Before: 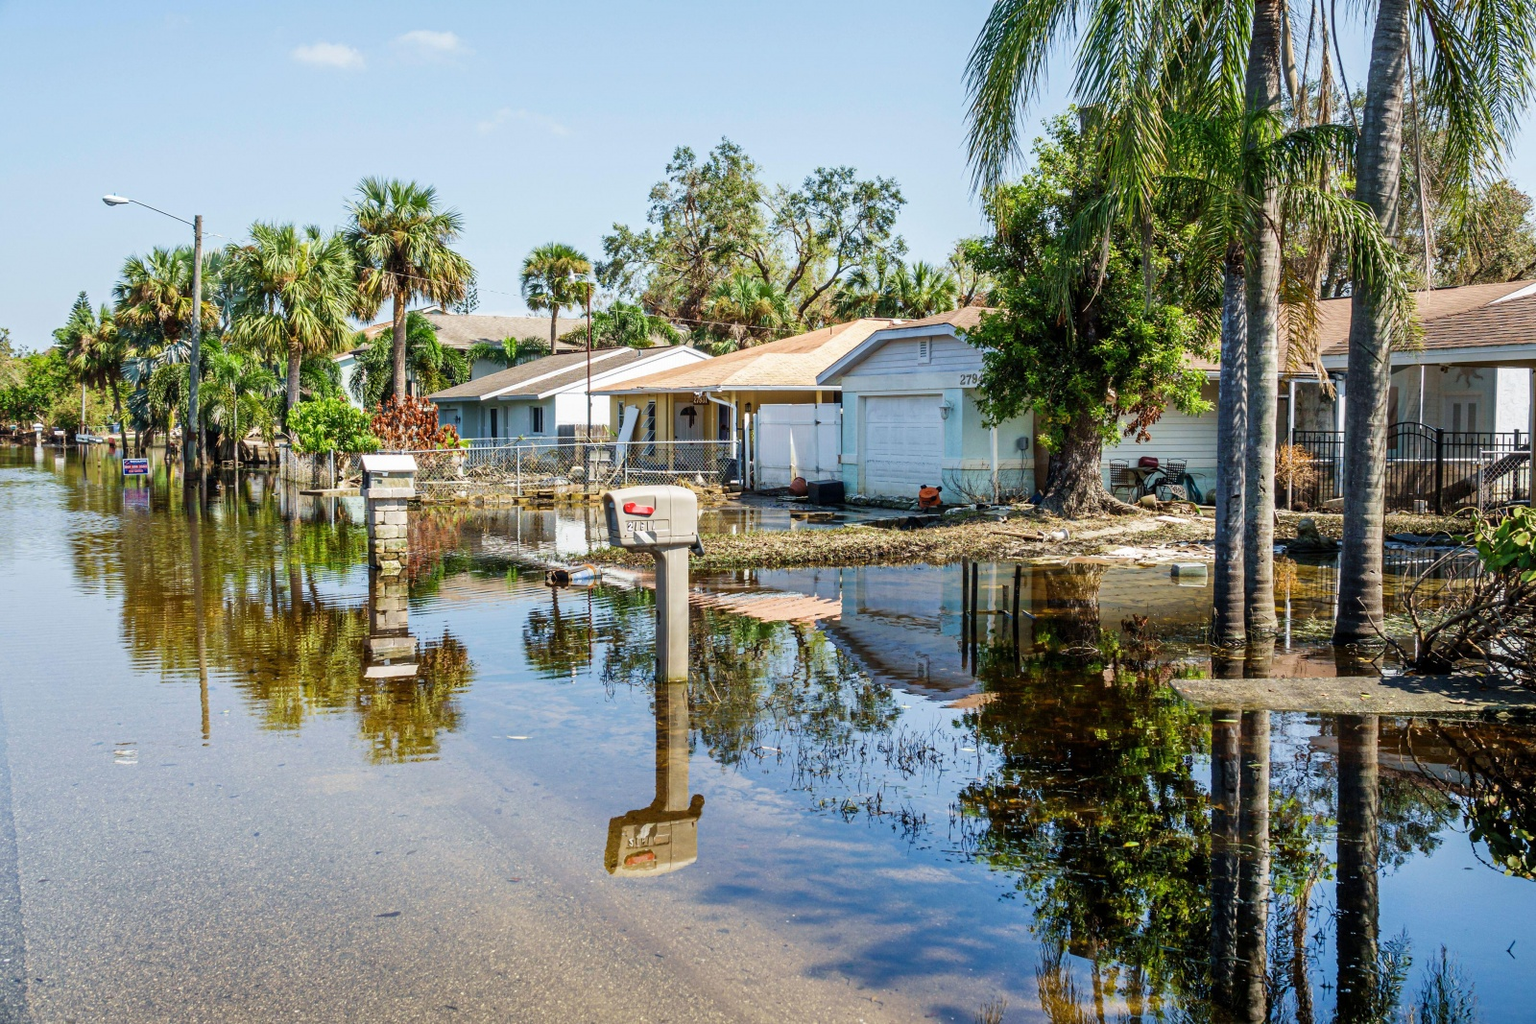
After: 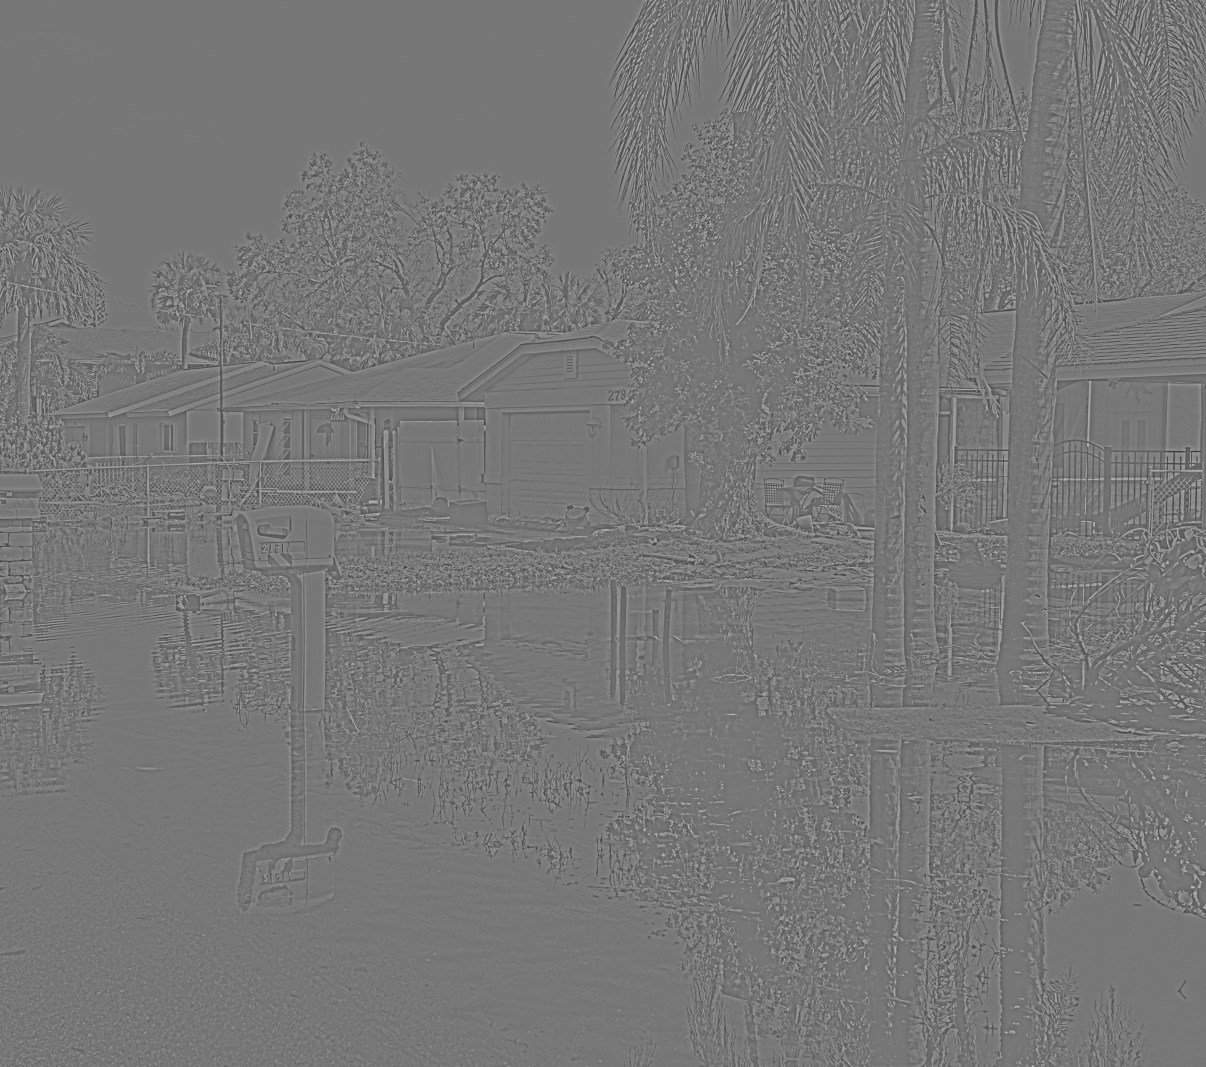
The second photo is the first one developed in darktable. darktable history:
highpass: sharpness 5.84%, contrast boost 8.44%
white balance: red 1.004, blue 1.024
exposure: exposure -0.293 EV, compensate highlight preservation false
crop and rotate: left 24.6%
contrast brightness saturation: contrast 0.28
